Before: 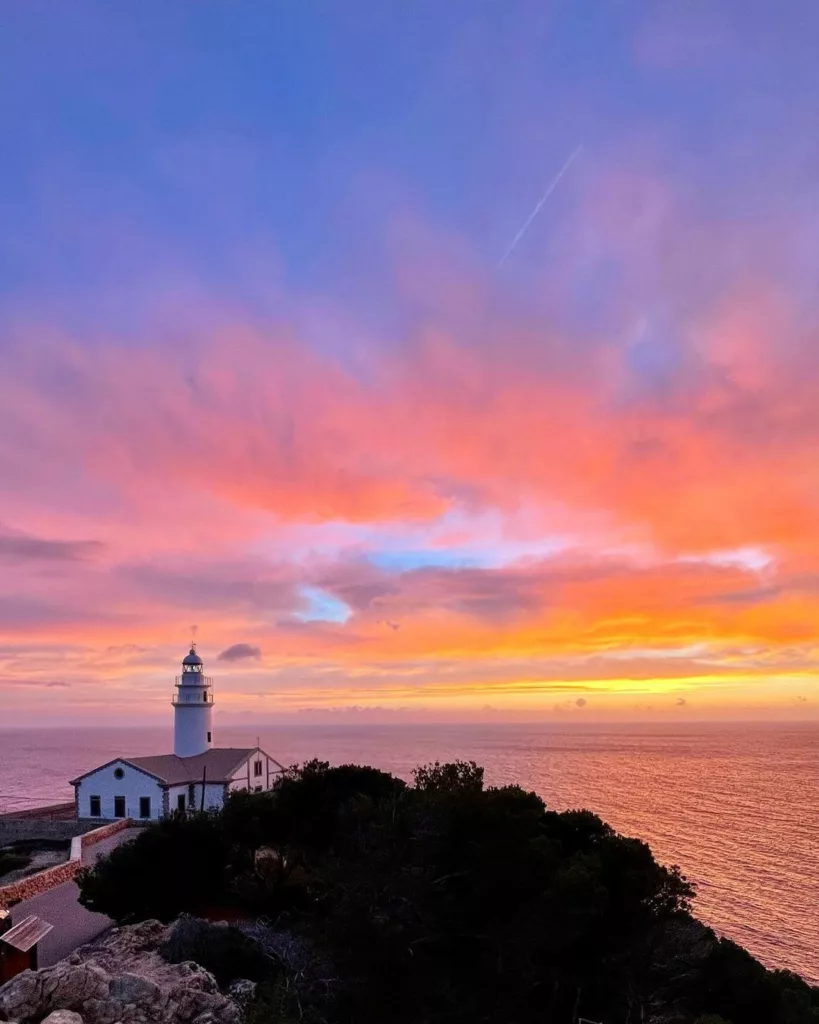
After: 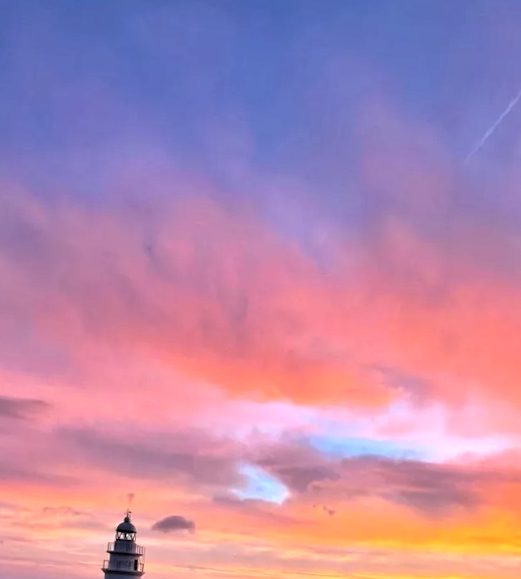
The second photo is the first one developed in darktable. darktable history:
crop and rotate: angle -4.99°, left 2.122%, top 6.945%, right 27.566%, bottom 30.519%
levels: levels [0.129, 0.519, 0.867]
